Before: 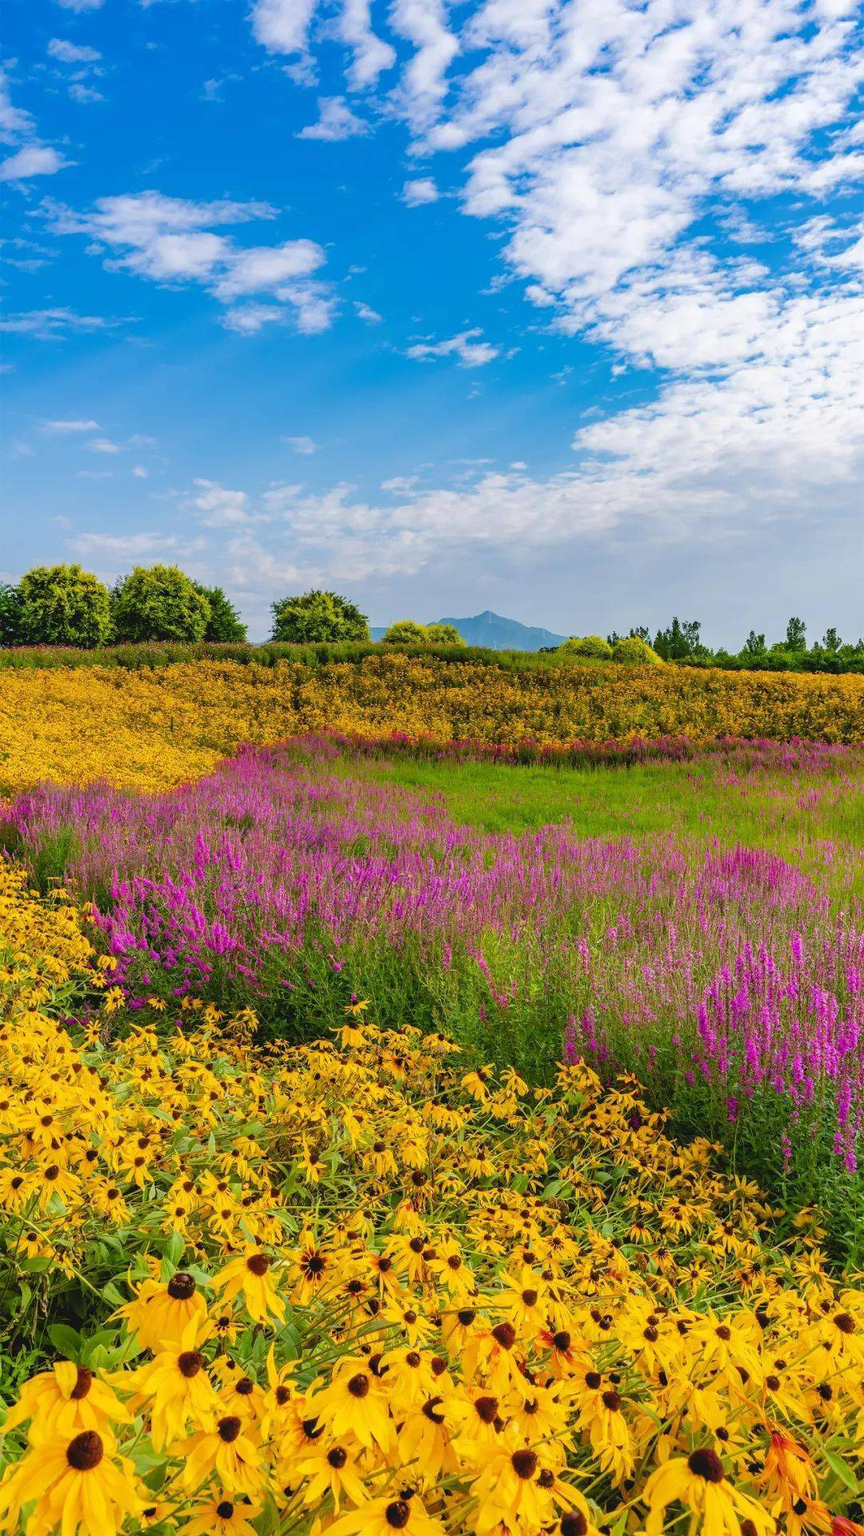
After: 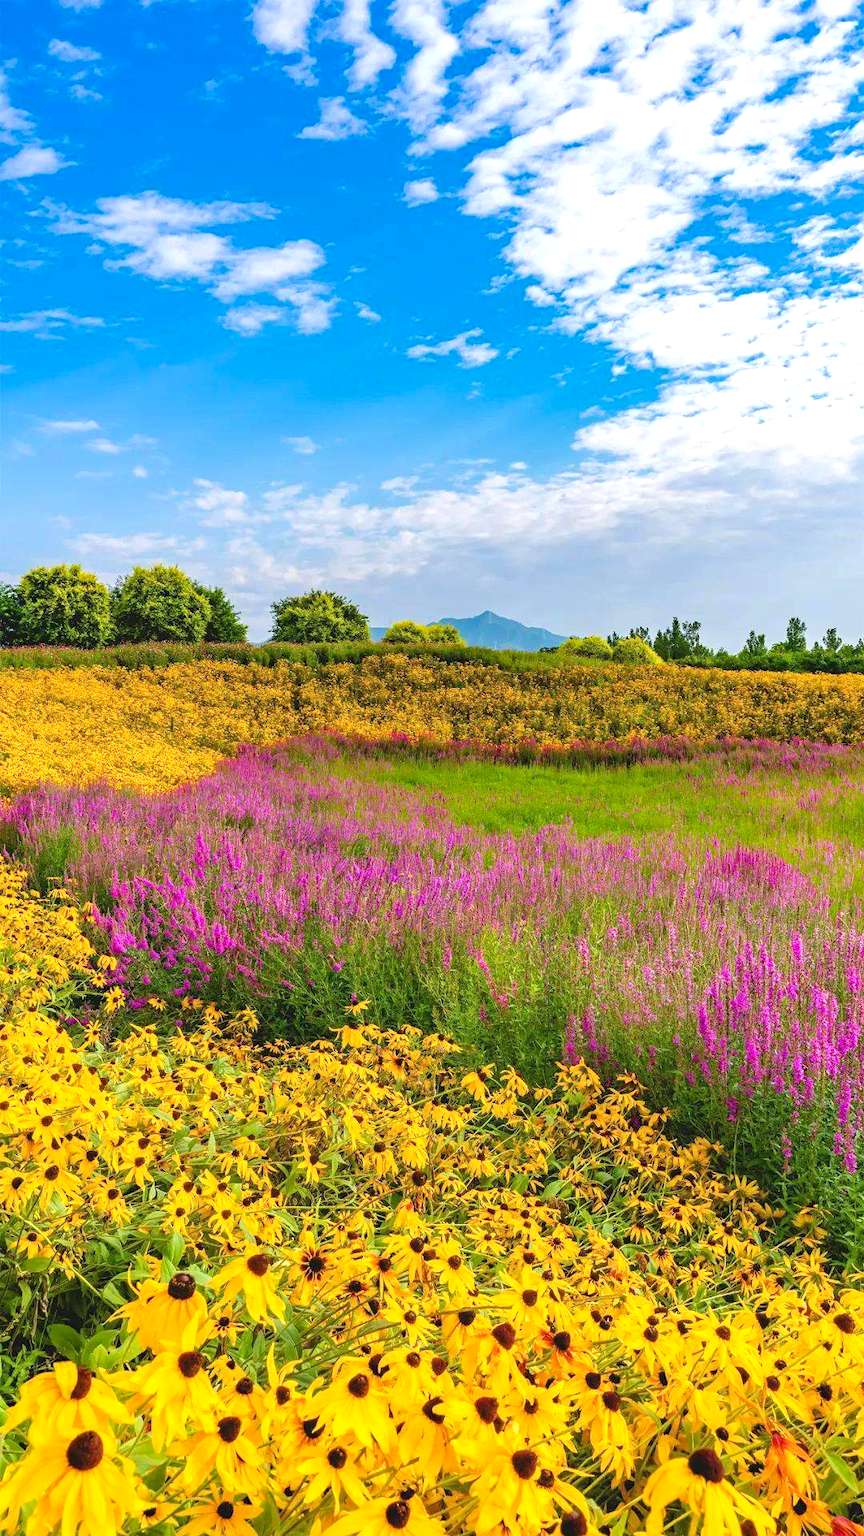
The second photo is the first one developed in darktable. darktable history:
haze removal: compatibility mode true, adaptive false
exposure: black level correction 0, exposure 0.5 EV, compensate highlight preservation false
